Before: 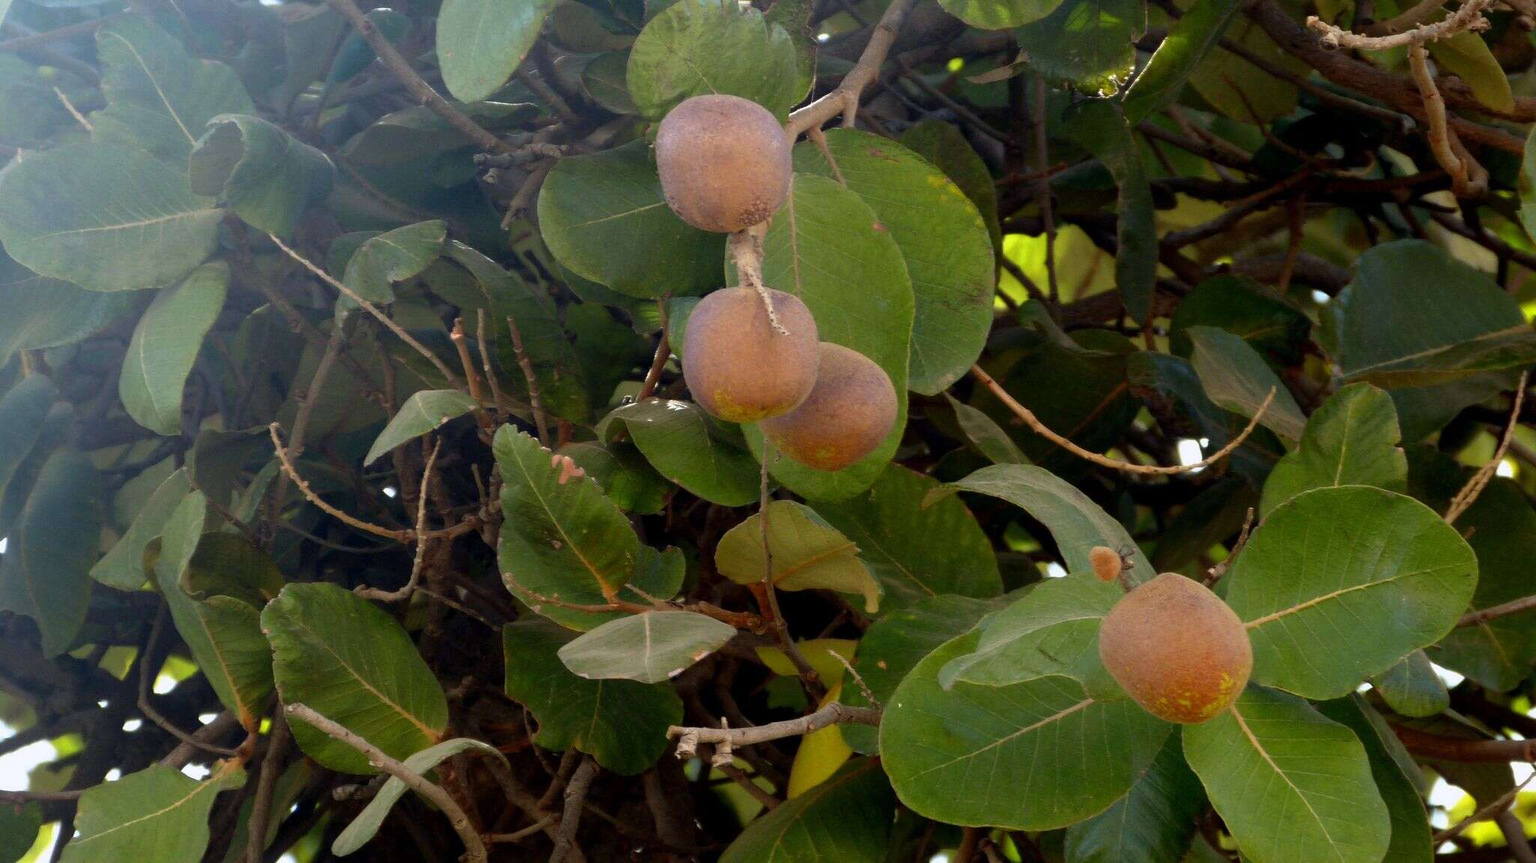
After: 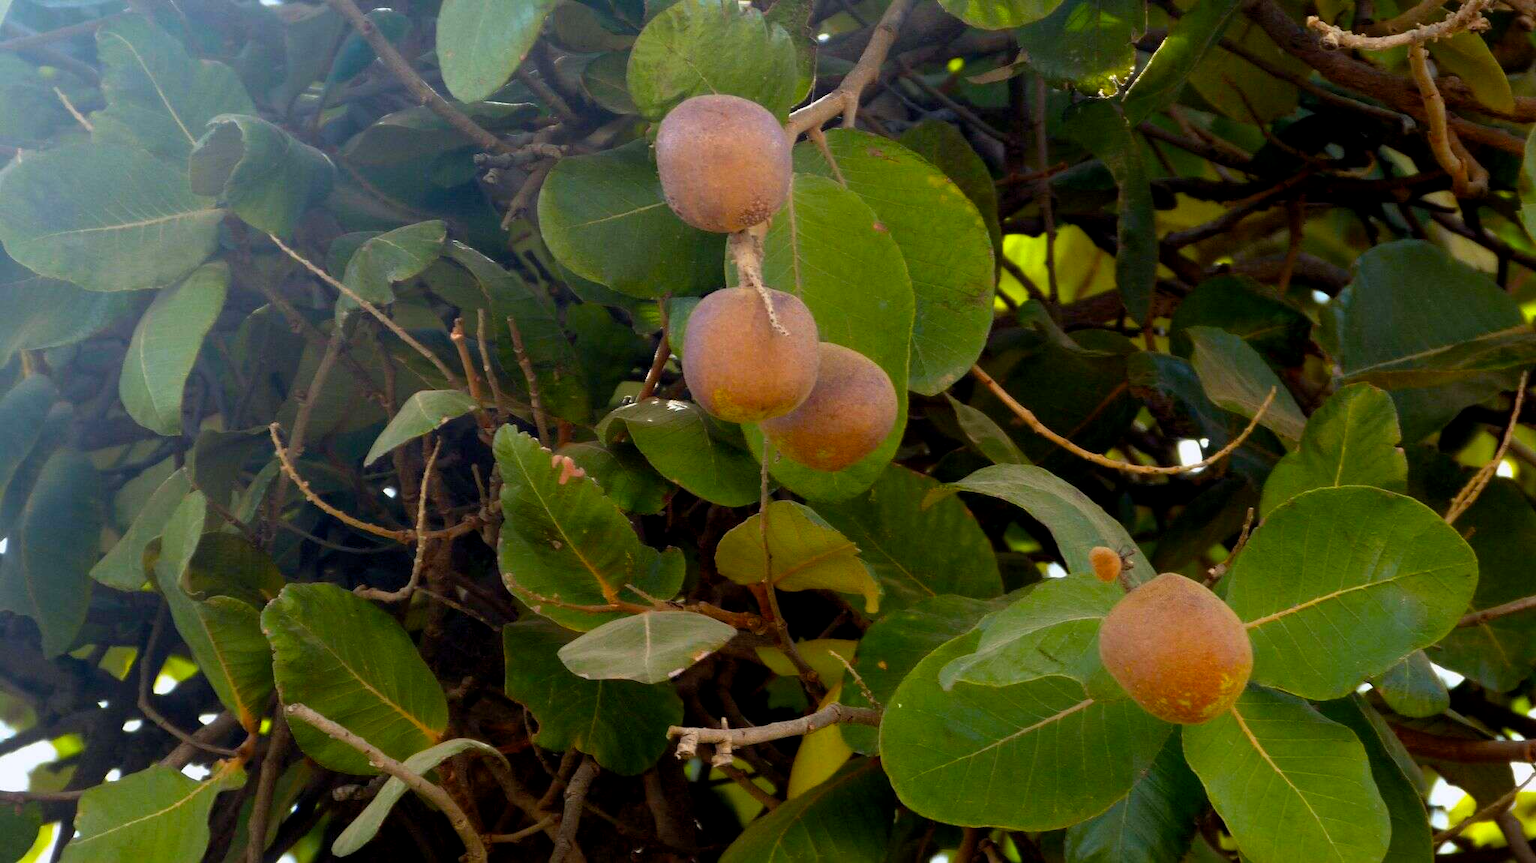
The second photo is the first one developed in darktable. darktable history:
exposure: black level correction 0.002, compensate highlight preservation false
color balance rgb: perceptual saturation grading › global saturation 20%, global vibrance 20%
